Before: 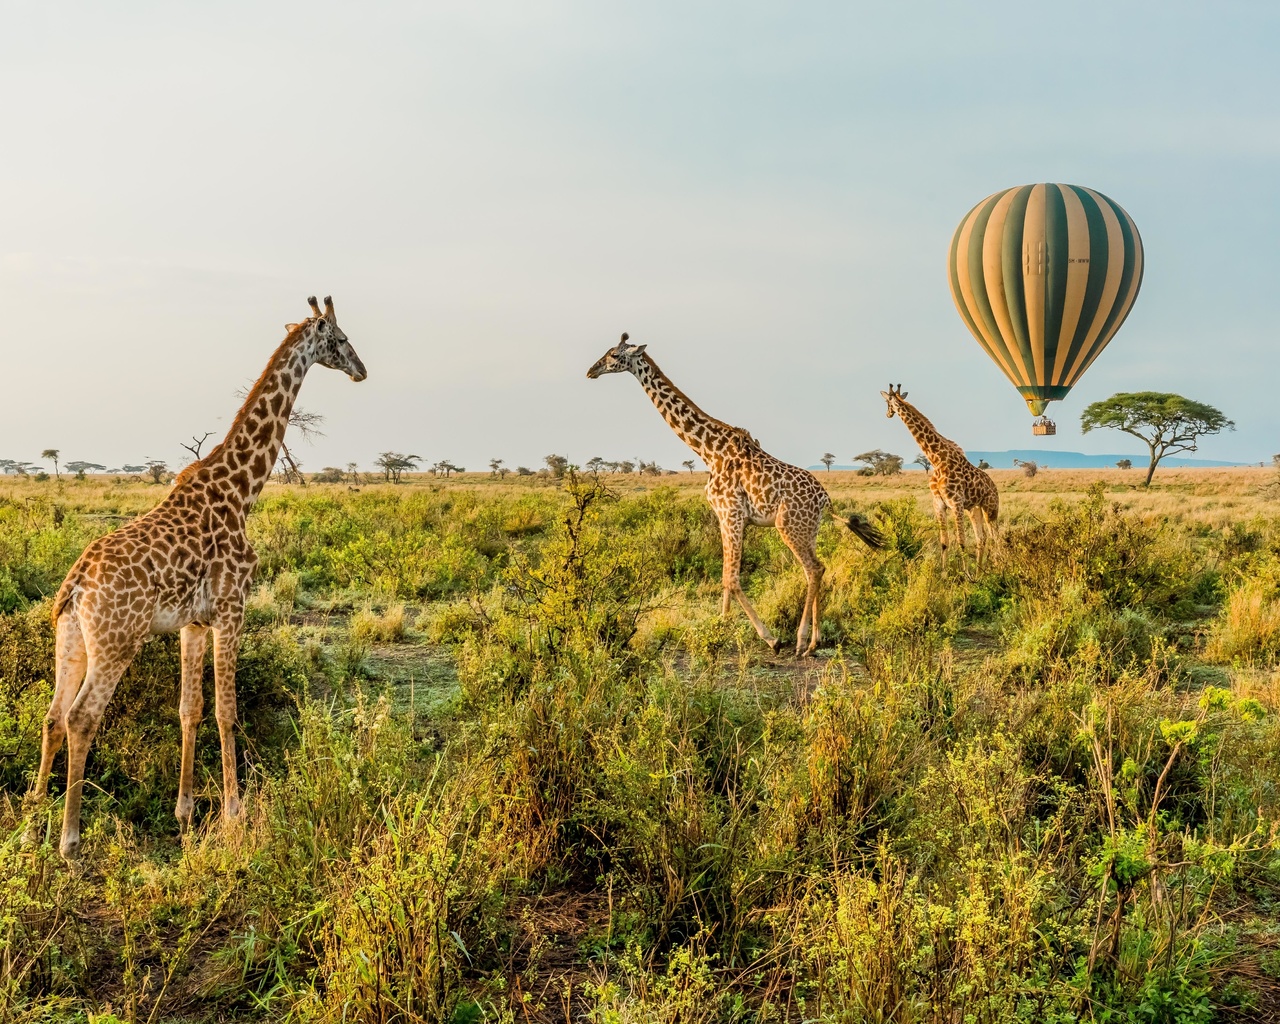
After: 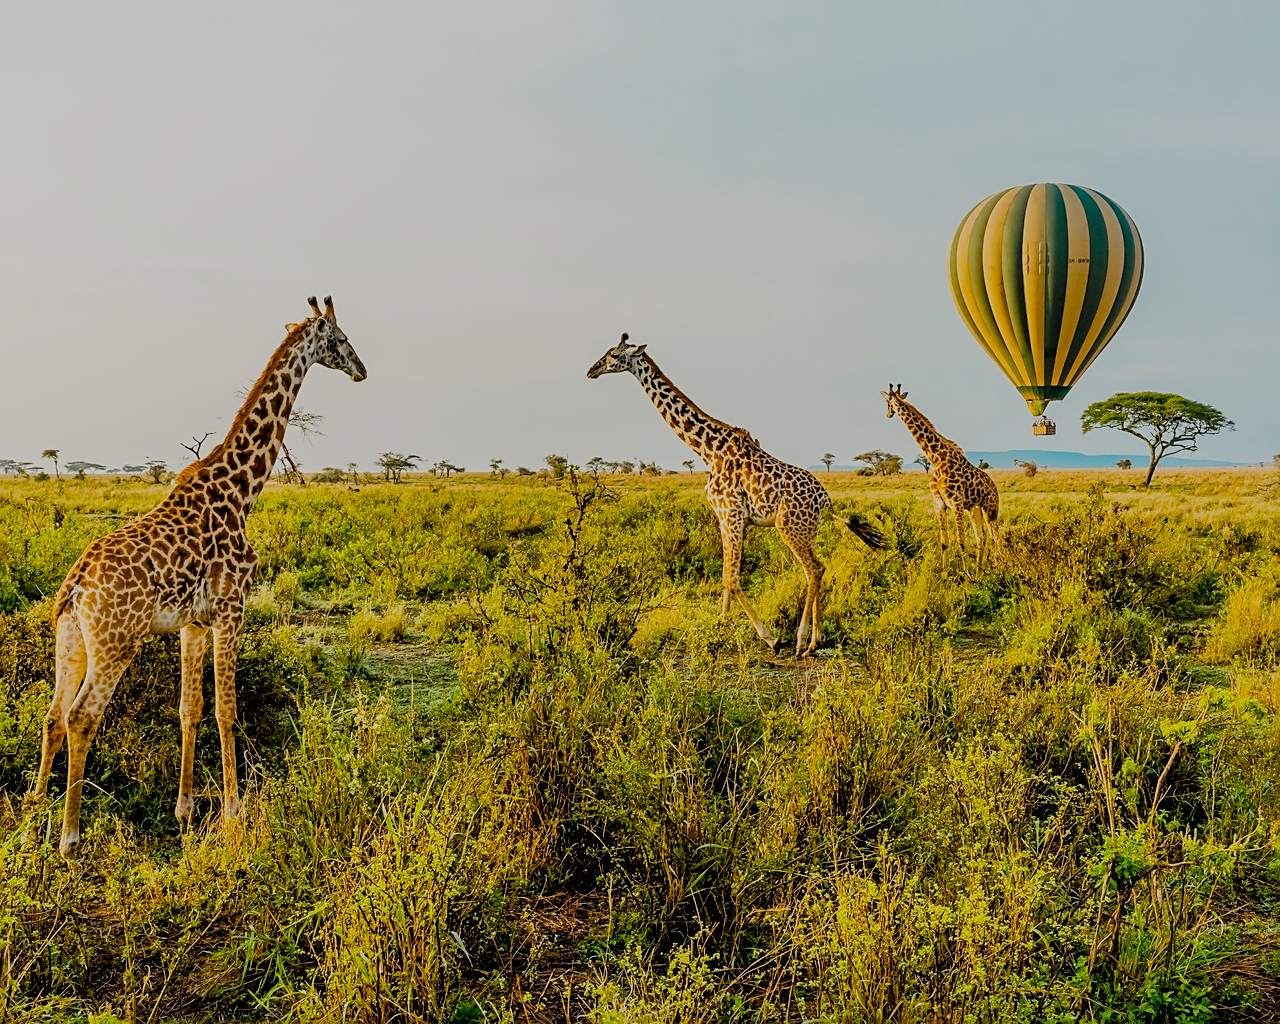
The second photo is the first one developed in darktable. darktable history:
color balance rgb: linear chroma grading › global chroma 8.674%, perceptual saturation grading › global saturation 25.696%
exposure: exposure -0.181 EV, compensate highlight preservation false
sharpen: on, module defaults
filmic rgb: black relative exposure -7.65 EV, white relative exposure 4.56 EV, hardness 3.61, preserve chrominance no, color science v4 (2020), iterations of high-quality reconstruction 0, contrast in shadows soft
